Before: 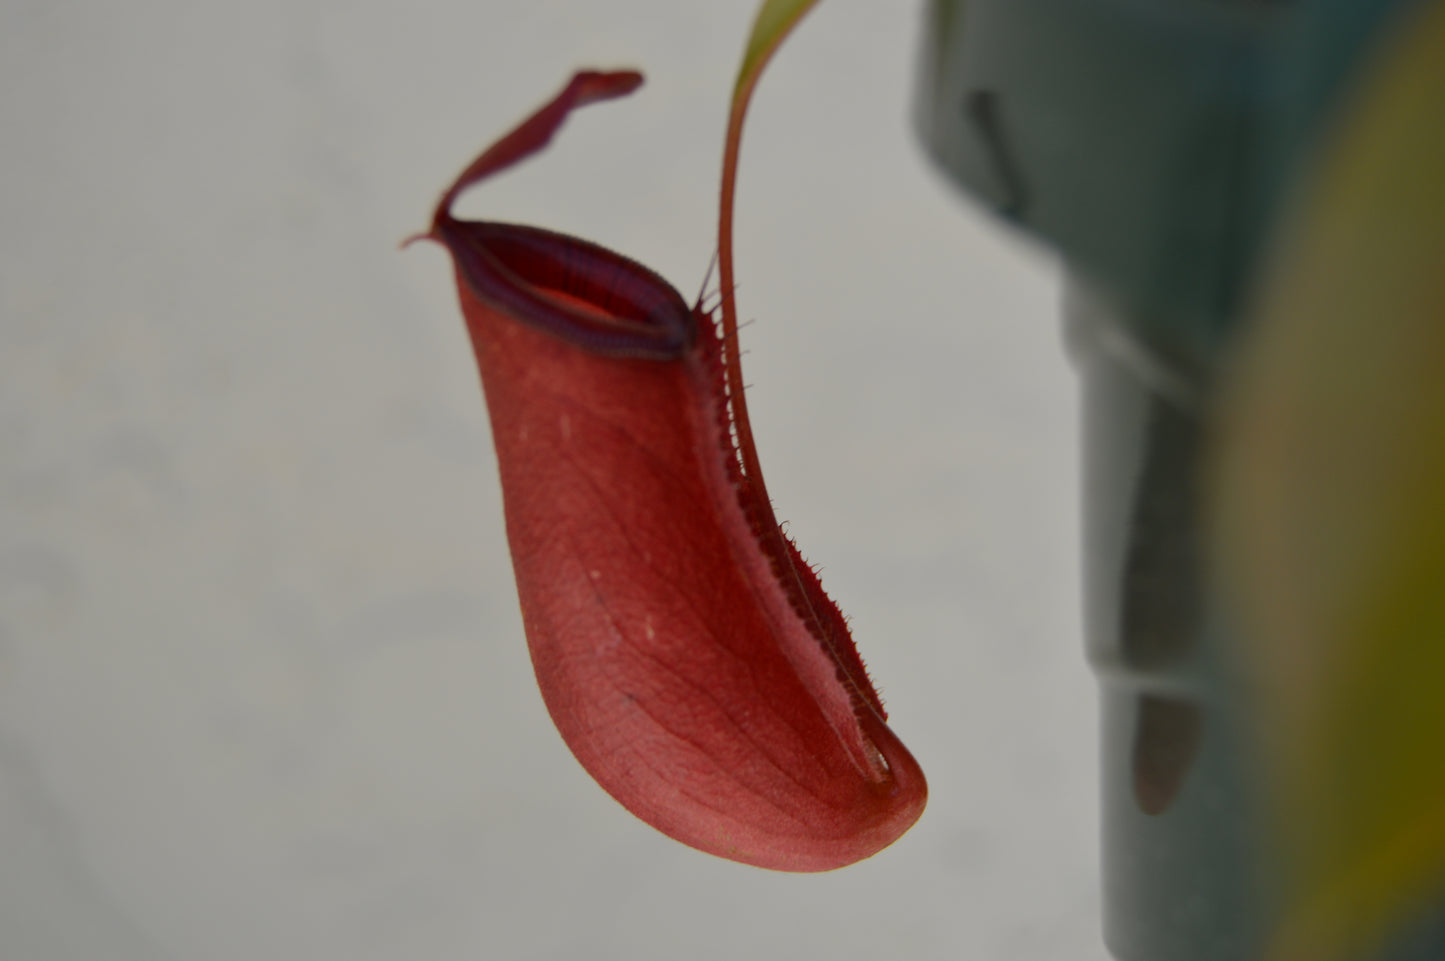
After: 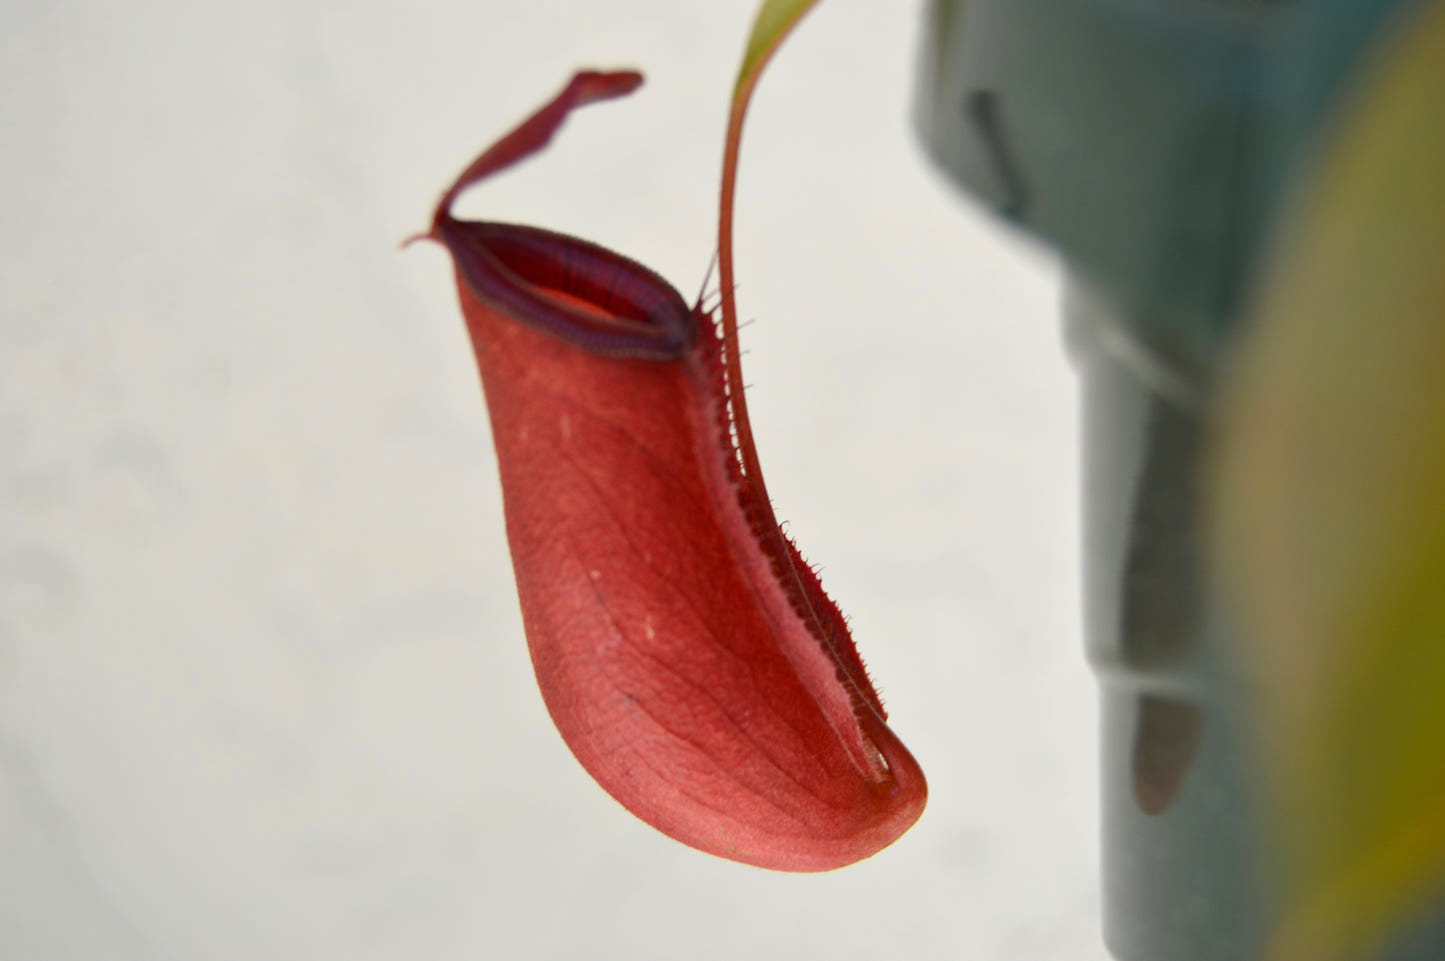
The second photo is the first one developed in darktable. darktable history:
exposure: exposure 0.911 EV, compensate exposure bias true, compensate highlight preservation false
